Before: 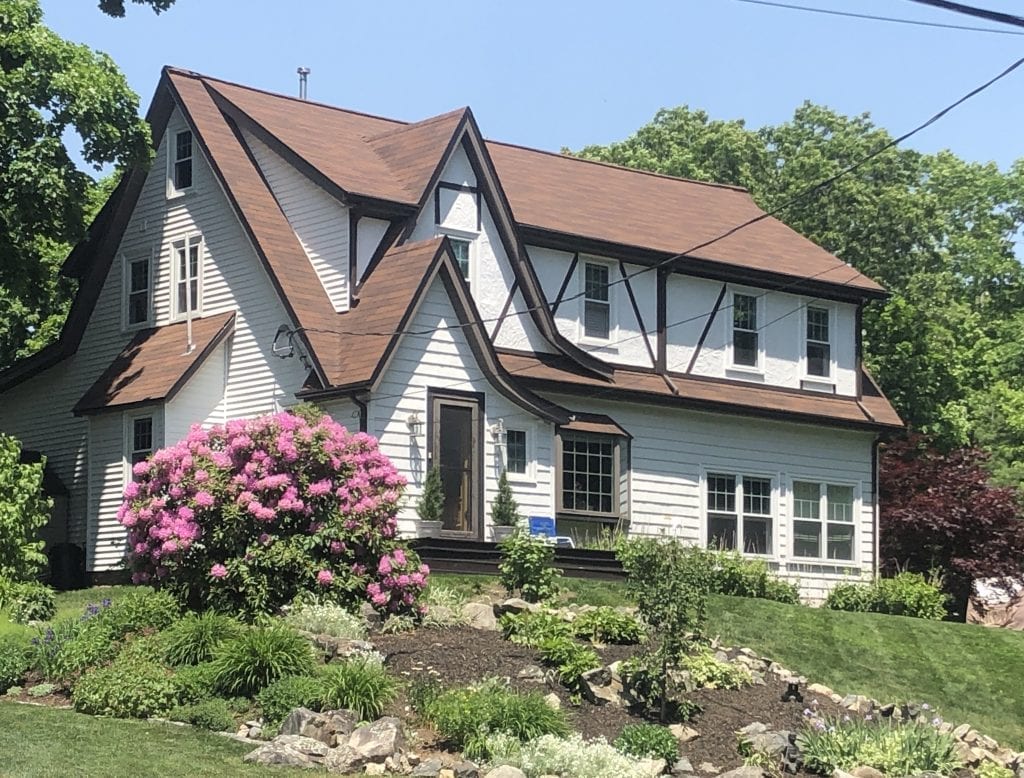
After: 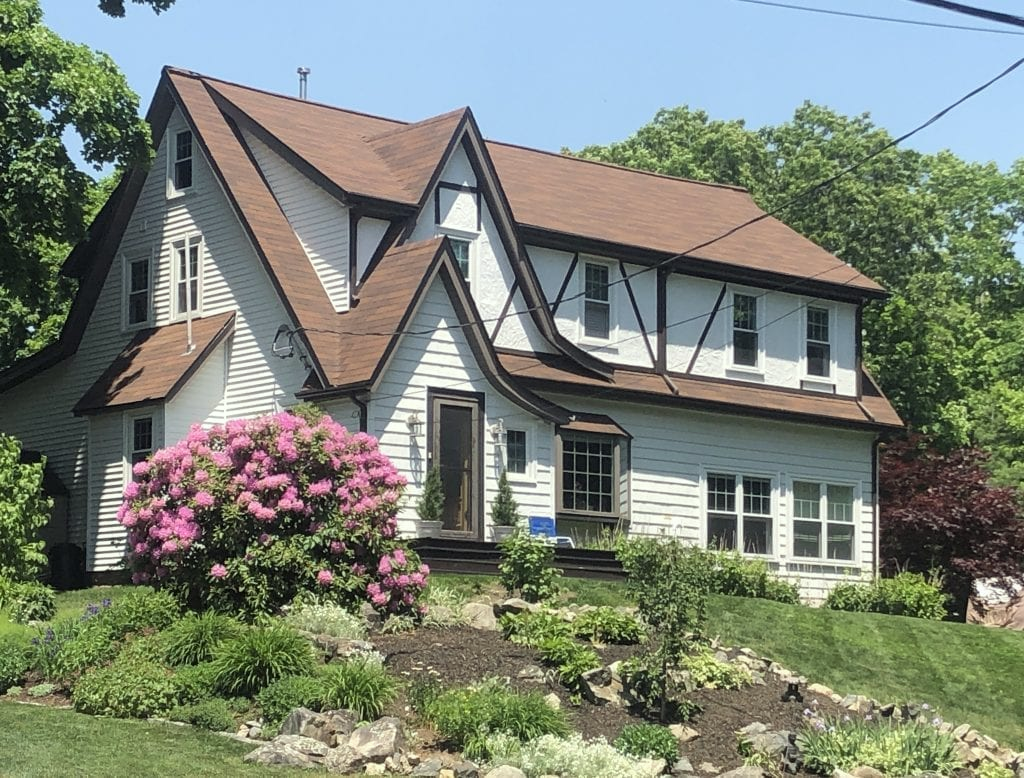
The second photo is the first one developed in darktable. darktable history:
color correction: highlights a* -2.66, highlights b* 2.26
